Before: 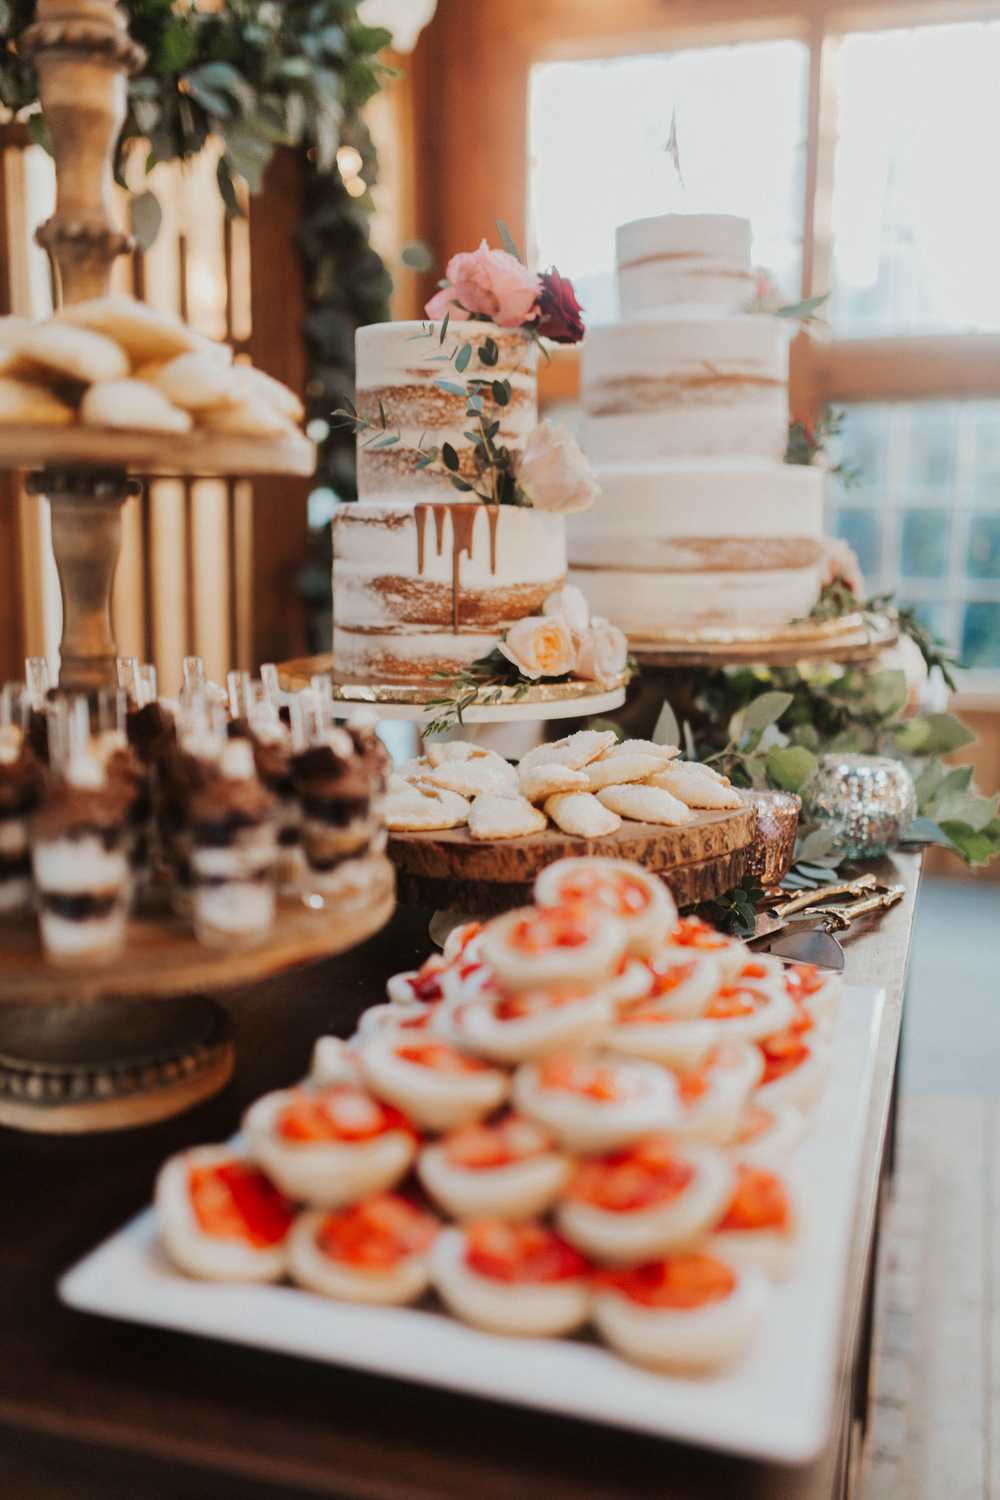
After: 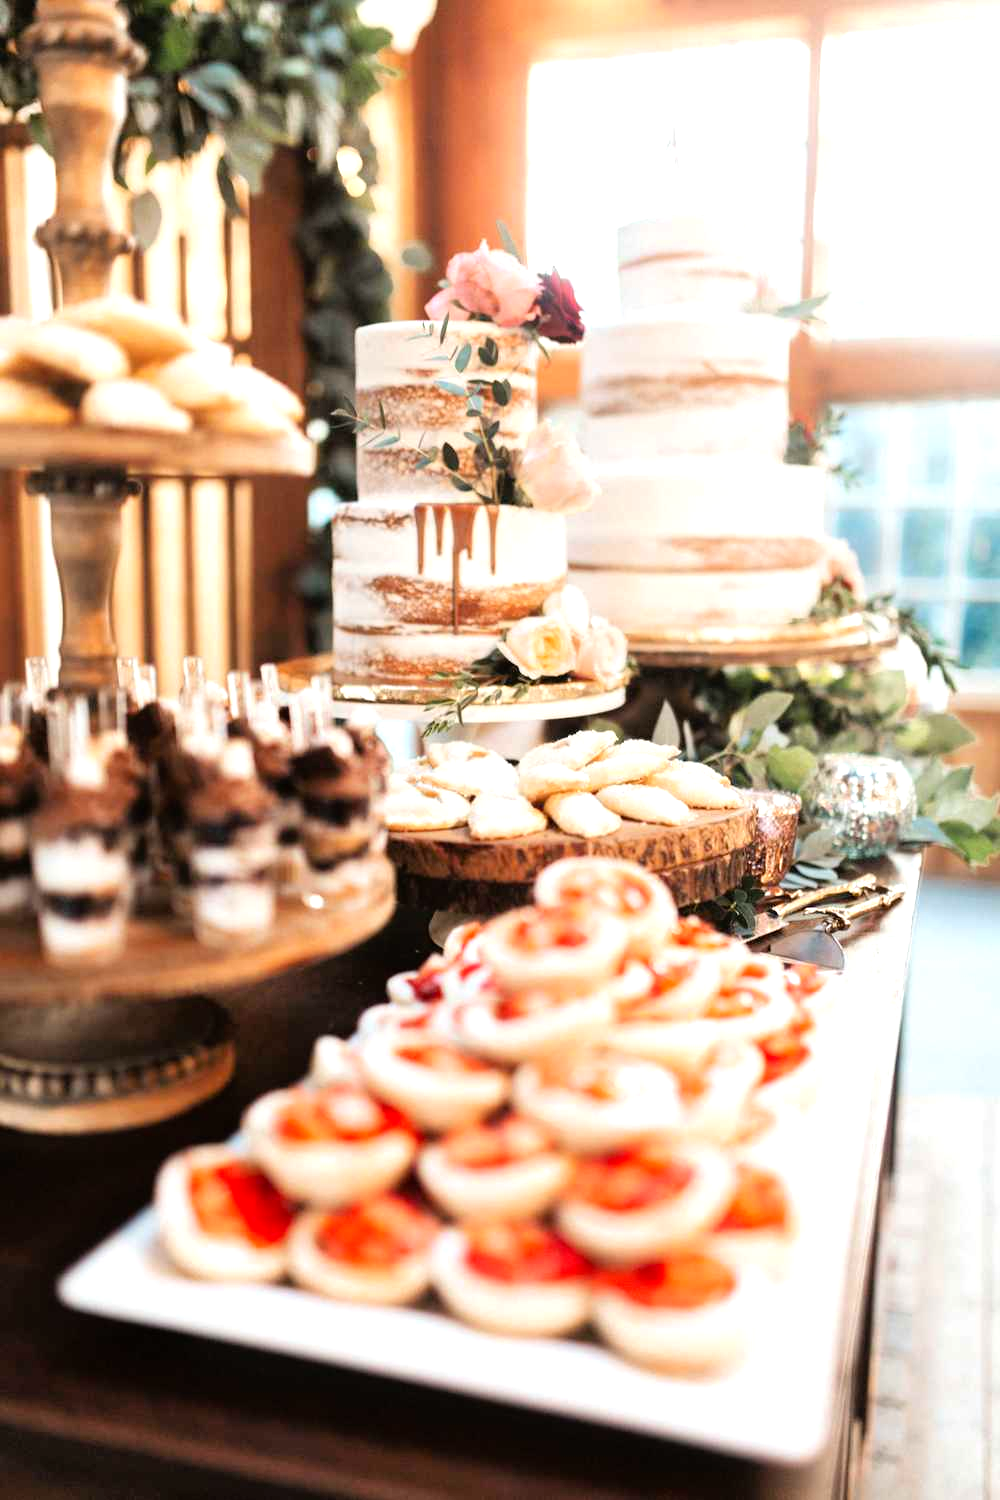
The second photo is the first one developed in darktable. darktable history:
exposure: black level correction 0.001, exposure 1 EV, compensate highlight preservation false
rgb curve: curves: ch0 [(0, 0) (0.136, 0.078) (0.262, 0.245) (0.414, 0.42) (1, 1)], compensate middle gray true, preserve colors basic power
